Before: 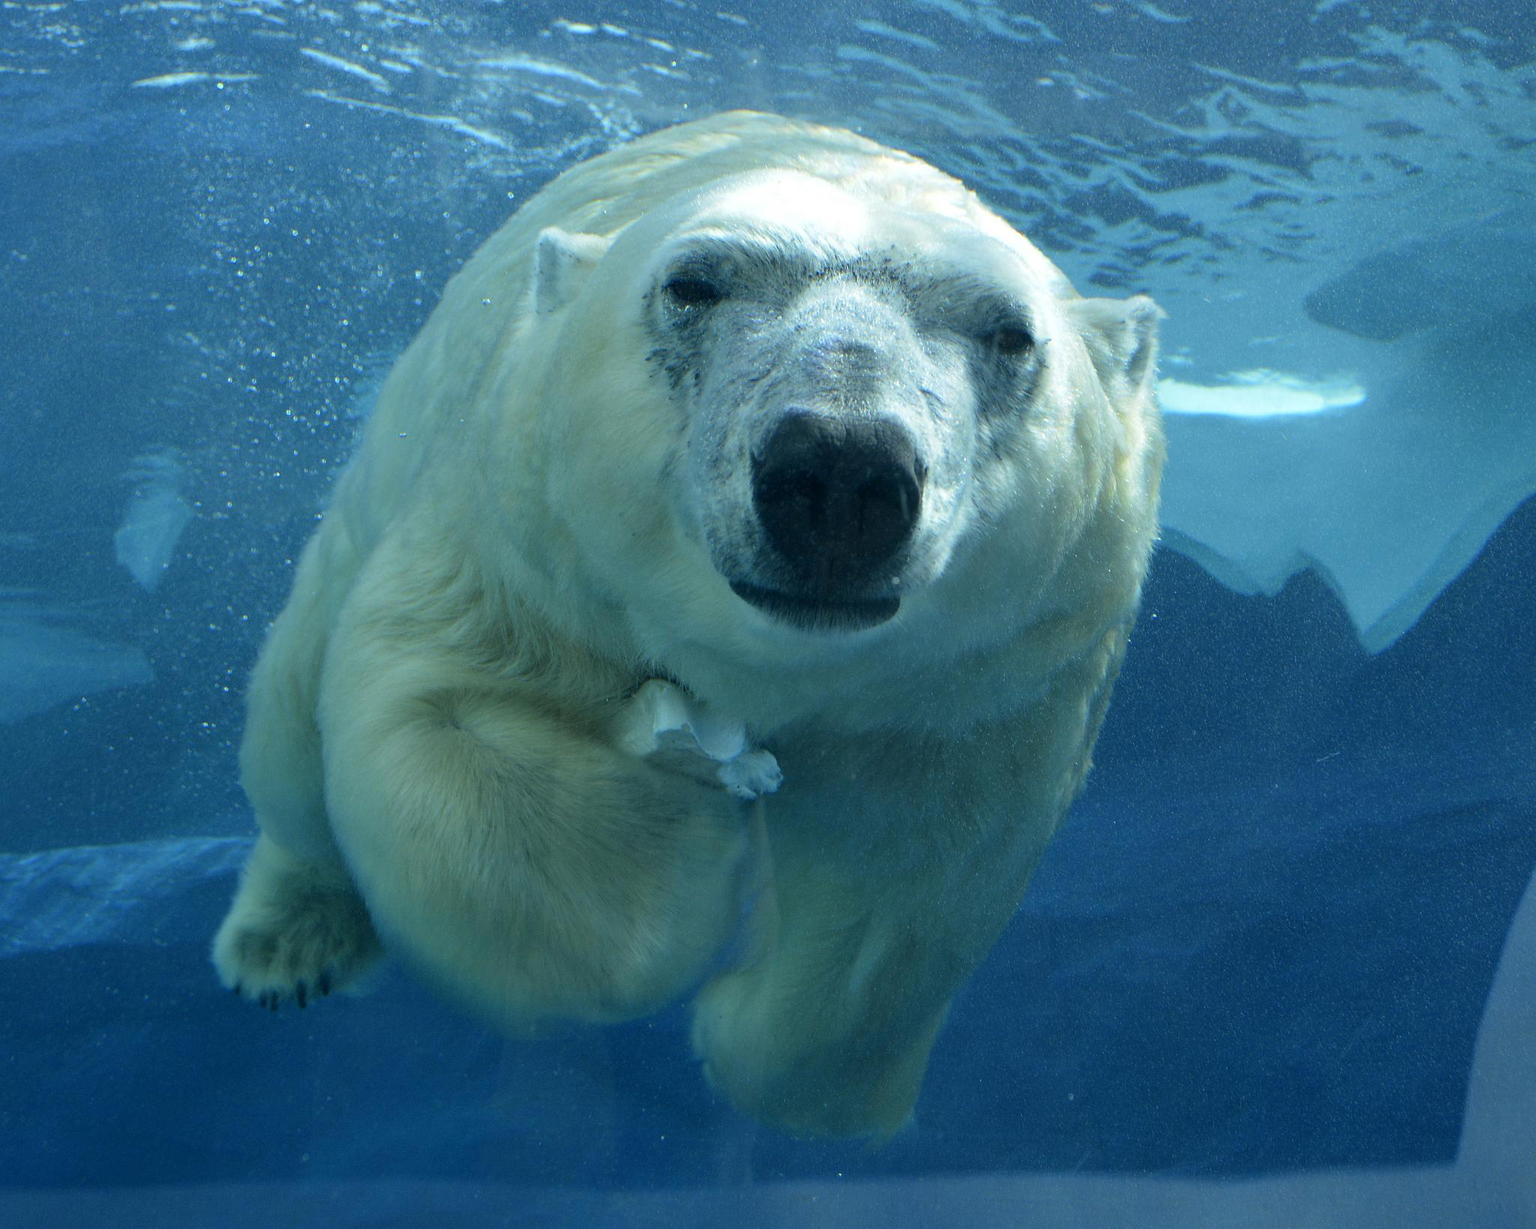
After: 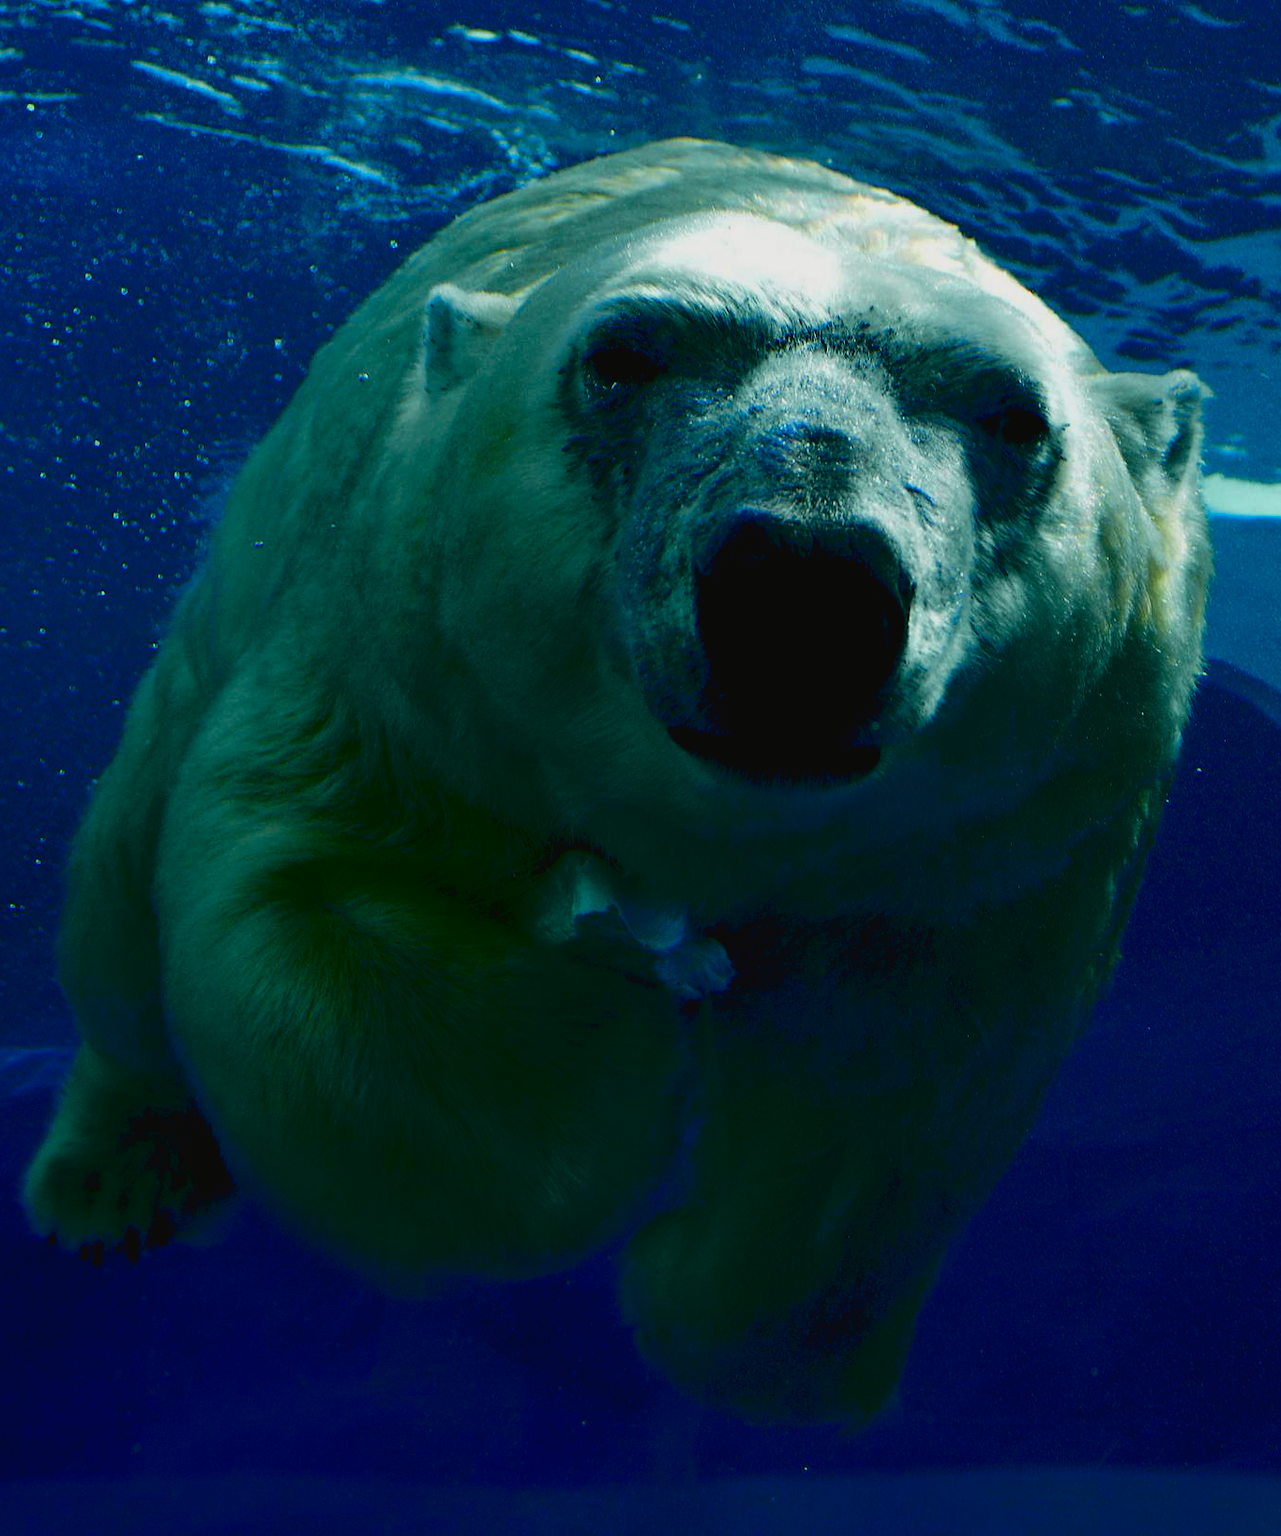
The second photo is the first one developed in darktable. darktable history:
tone curve: curves: ch0 [(0.003, 0.029) (0.037, 0.036) (0.149, 0.117) (0.297, 0.318) (0.422, 0.474) (0.531, 0.6) (0.743, 0.809) (0.889, 0.941) (1, 0.98)]; ch1 [(0, 0) (0.305, 0.325) (0.453, 0.437) (0.482, 0.479) (0.501, 0.5) (0.506, 0.503) (0.564, 0.578) (0.587, 0.625) (0.666, 0.727) (1, 1)]; ch2 [(0, 0) (0.323, 0.277) (0.408, 0.399) (0.45, 0.48) (0.499, 0.502) (0.512, 0.523) (0.57, 0.595) (0.653, 0.671) (0.768, 0.744) (1, 1)], color space Lab, independent channels, preserve colors none
exposure: black level correction 0.045, exposure -0.229 EV, compensate highlight preservation false
crop and rotate: left 12.785%, right 20.436%
contrast brightness saturation: brightness -0.507
color balance rgb: shadows lift › luminance -19.791%, highlights gain › luminance 14.992%, perceptual saturation grading › global saturation 28.36%, perceptual saturation grading › mid-tones 12.697%, perceptual saturation grading › shadows 9.435%, contrast -9.967%
